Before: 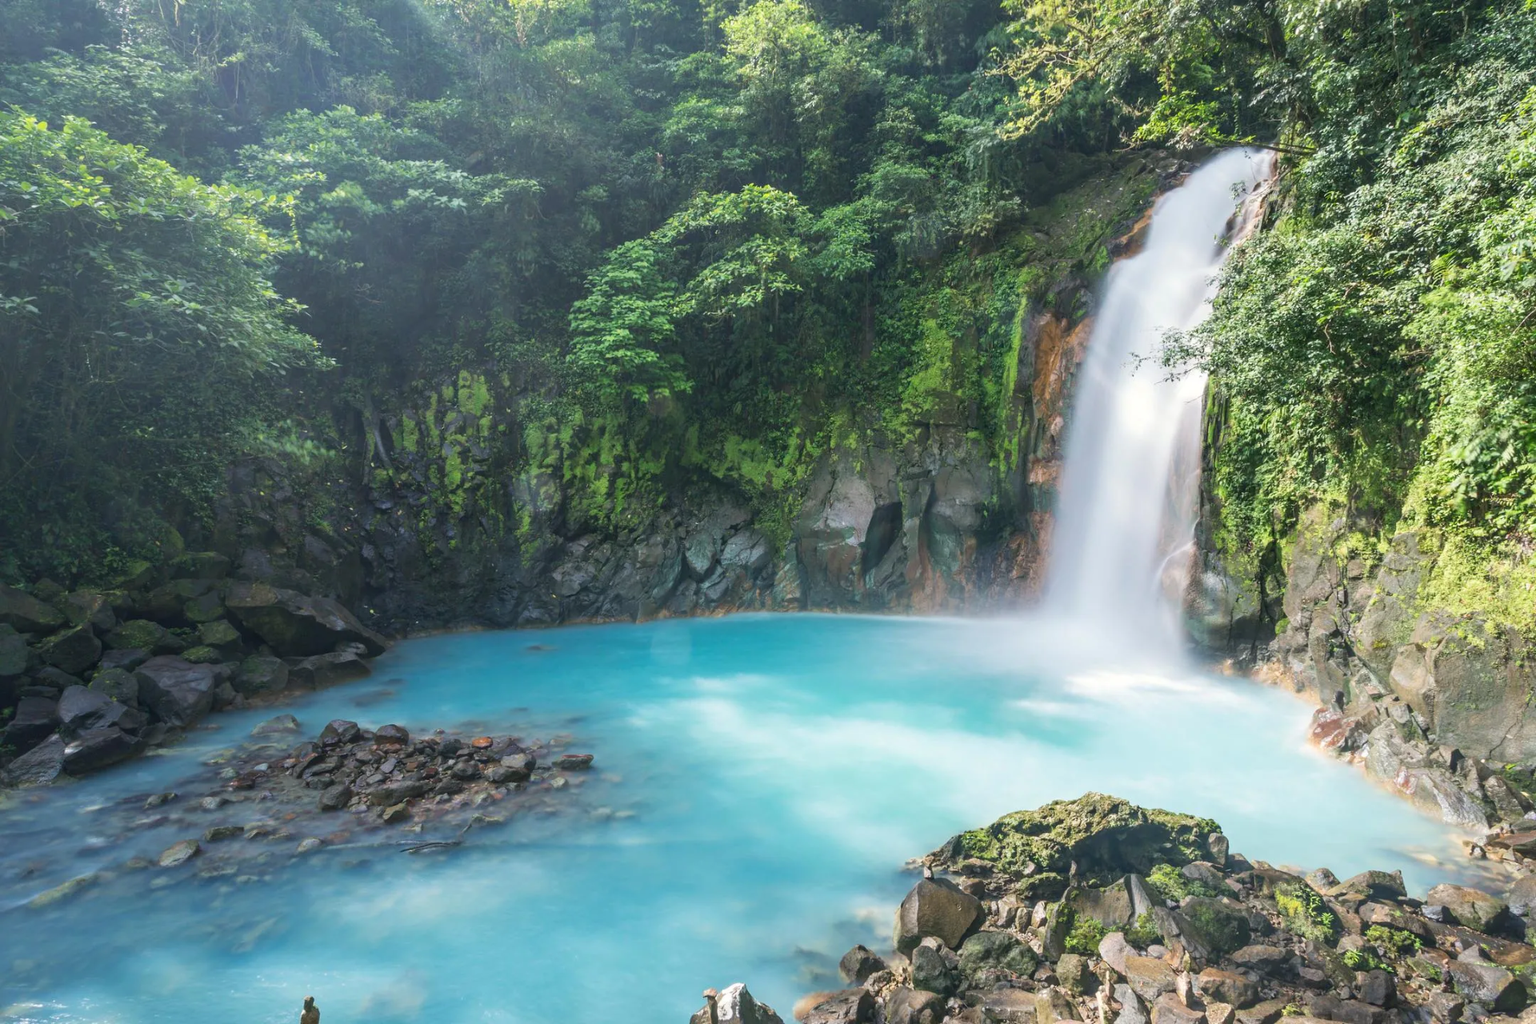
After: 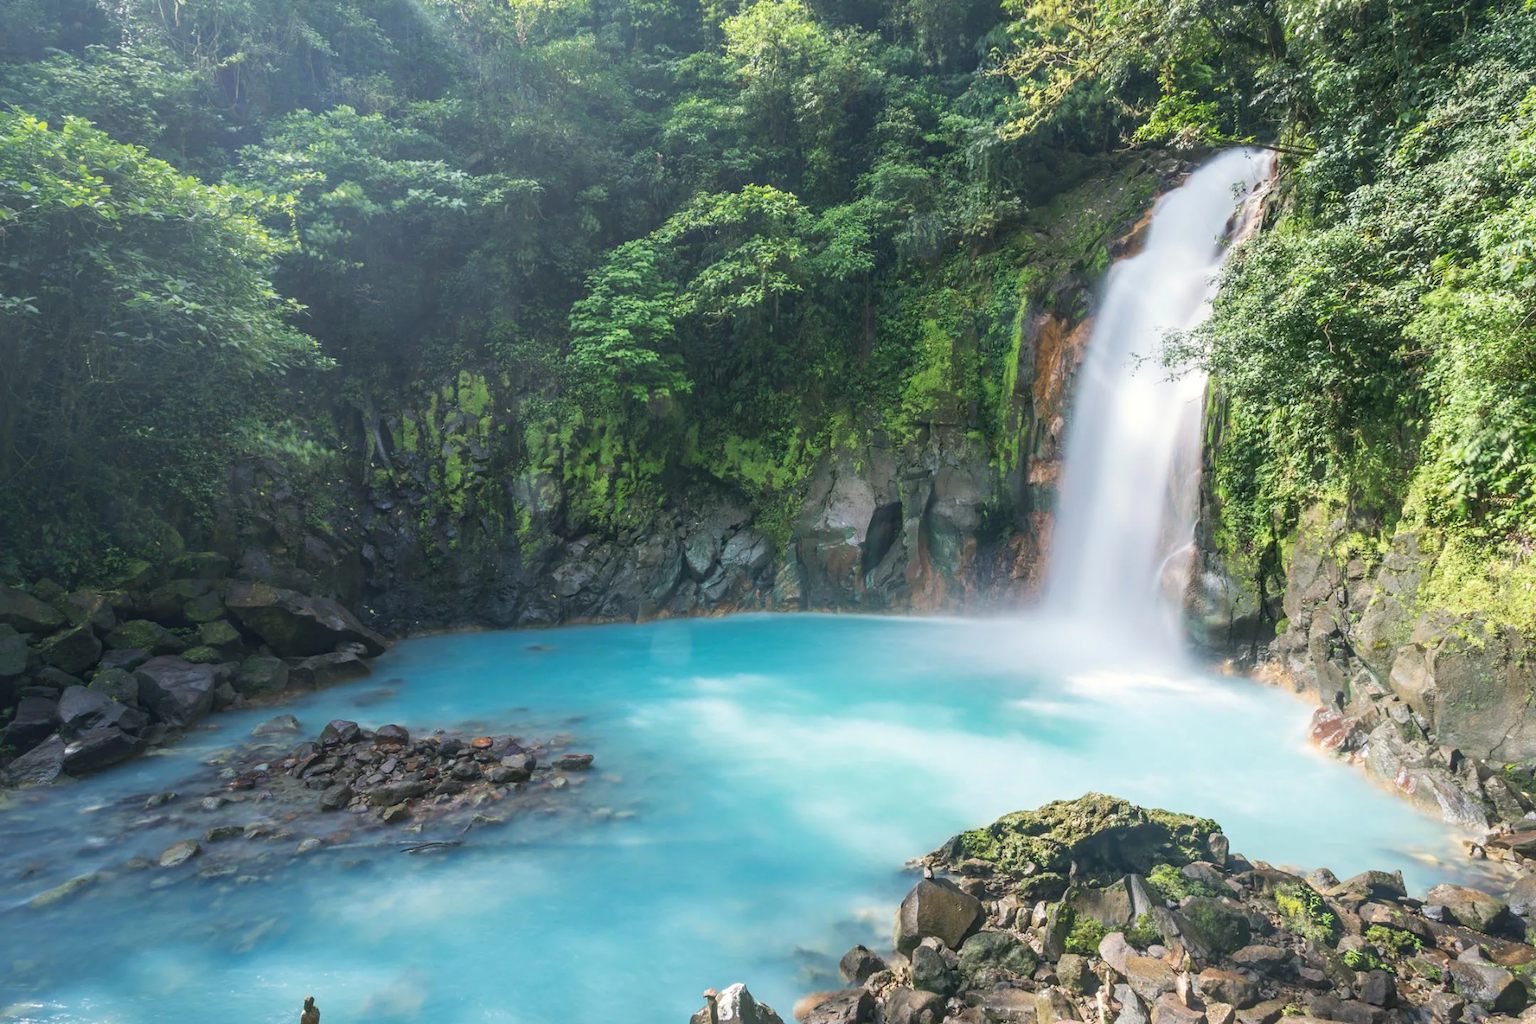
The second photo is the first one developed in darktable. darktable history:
tone equalizer: on, module defaults
bloom: size 9%, threshold 100%, strength 7%
